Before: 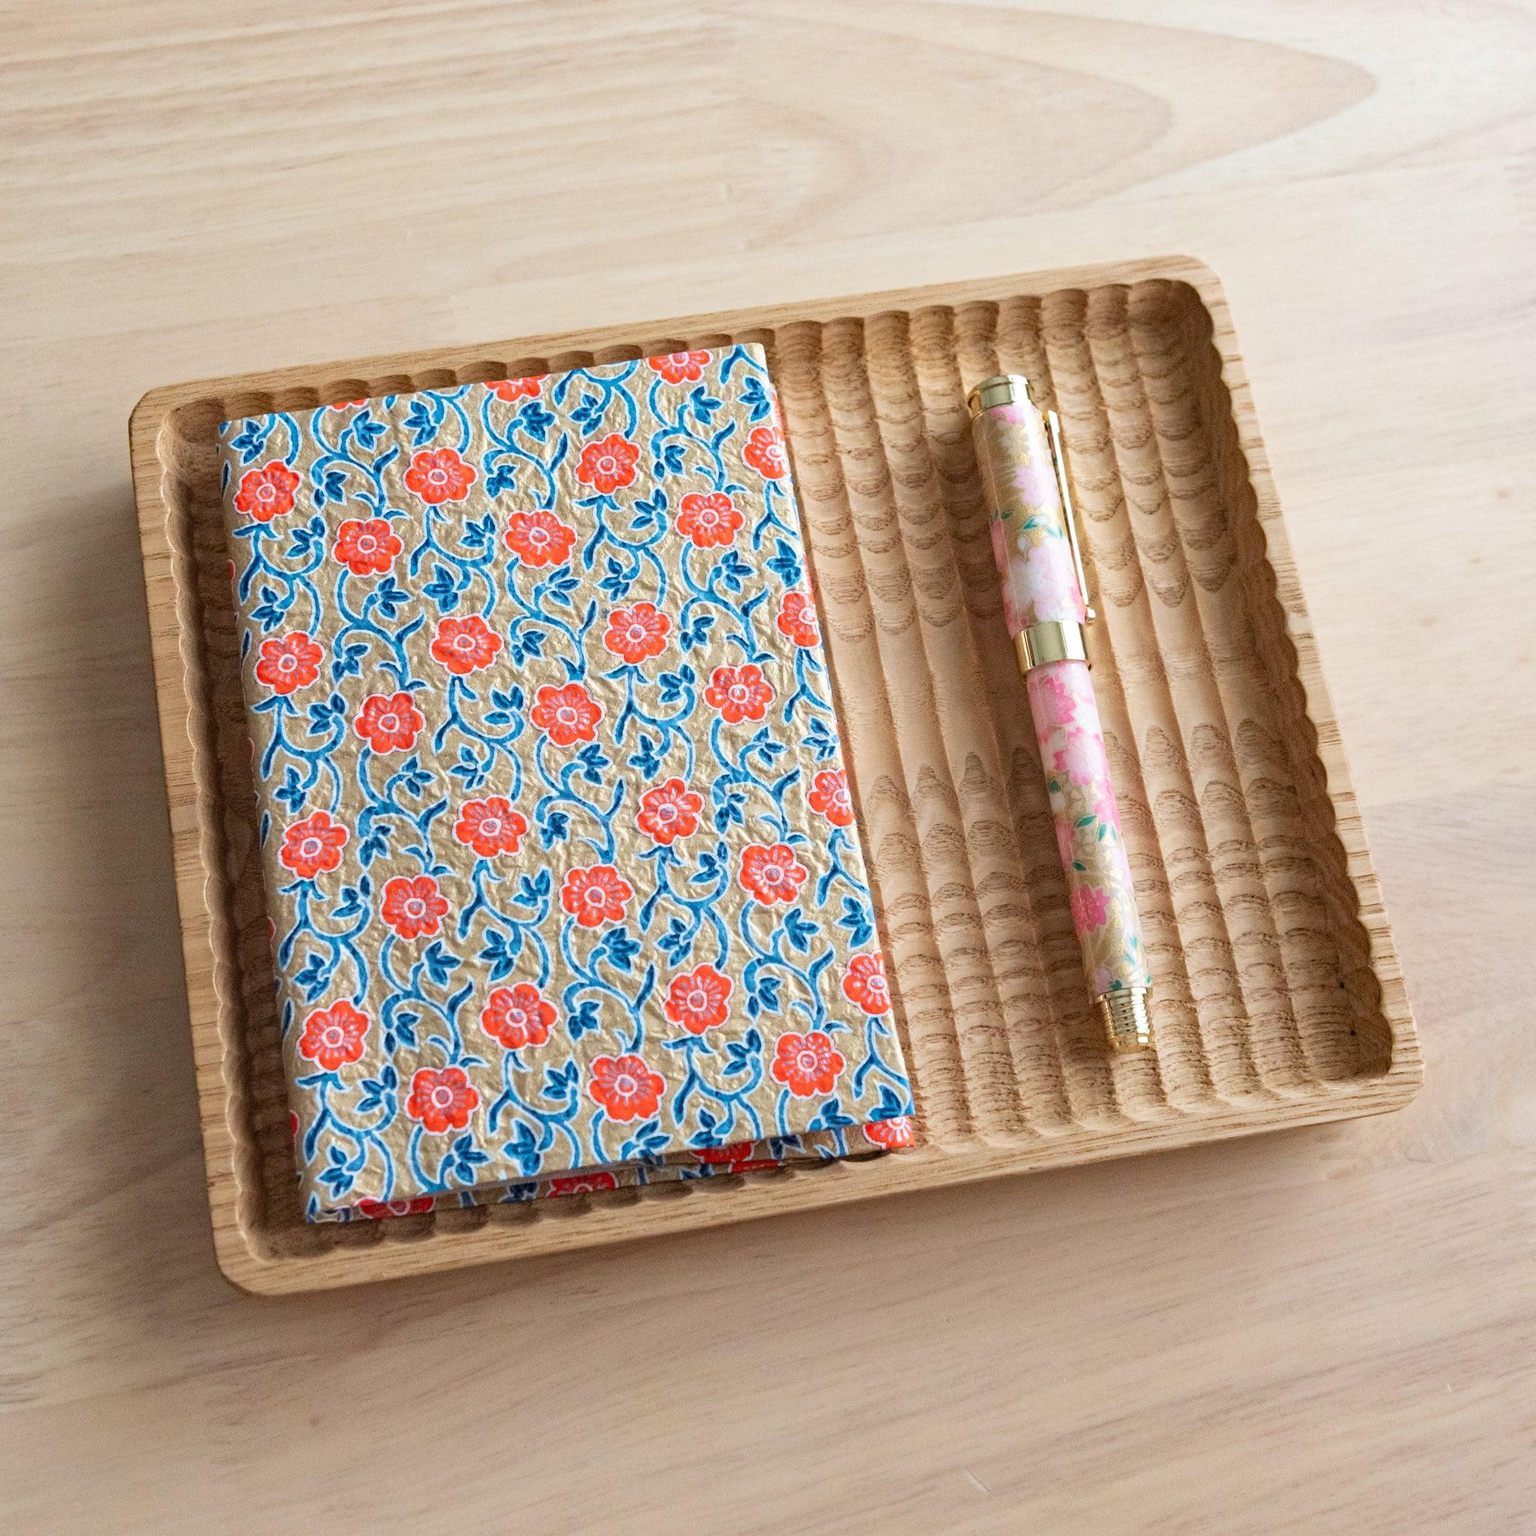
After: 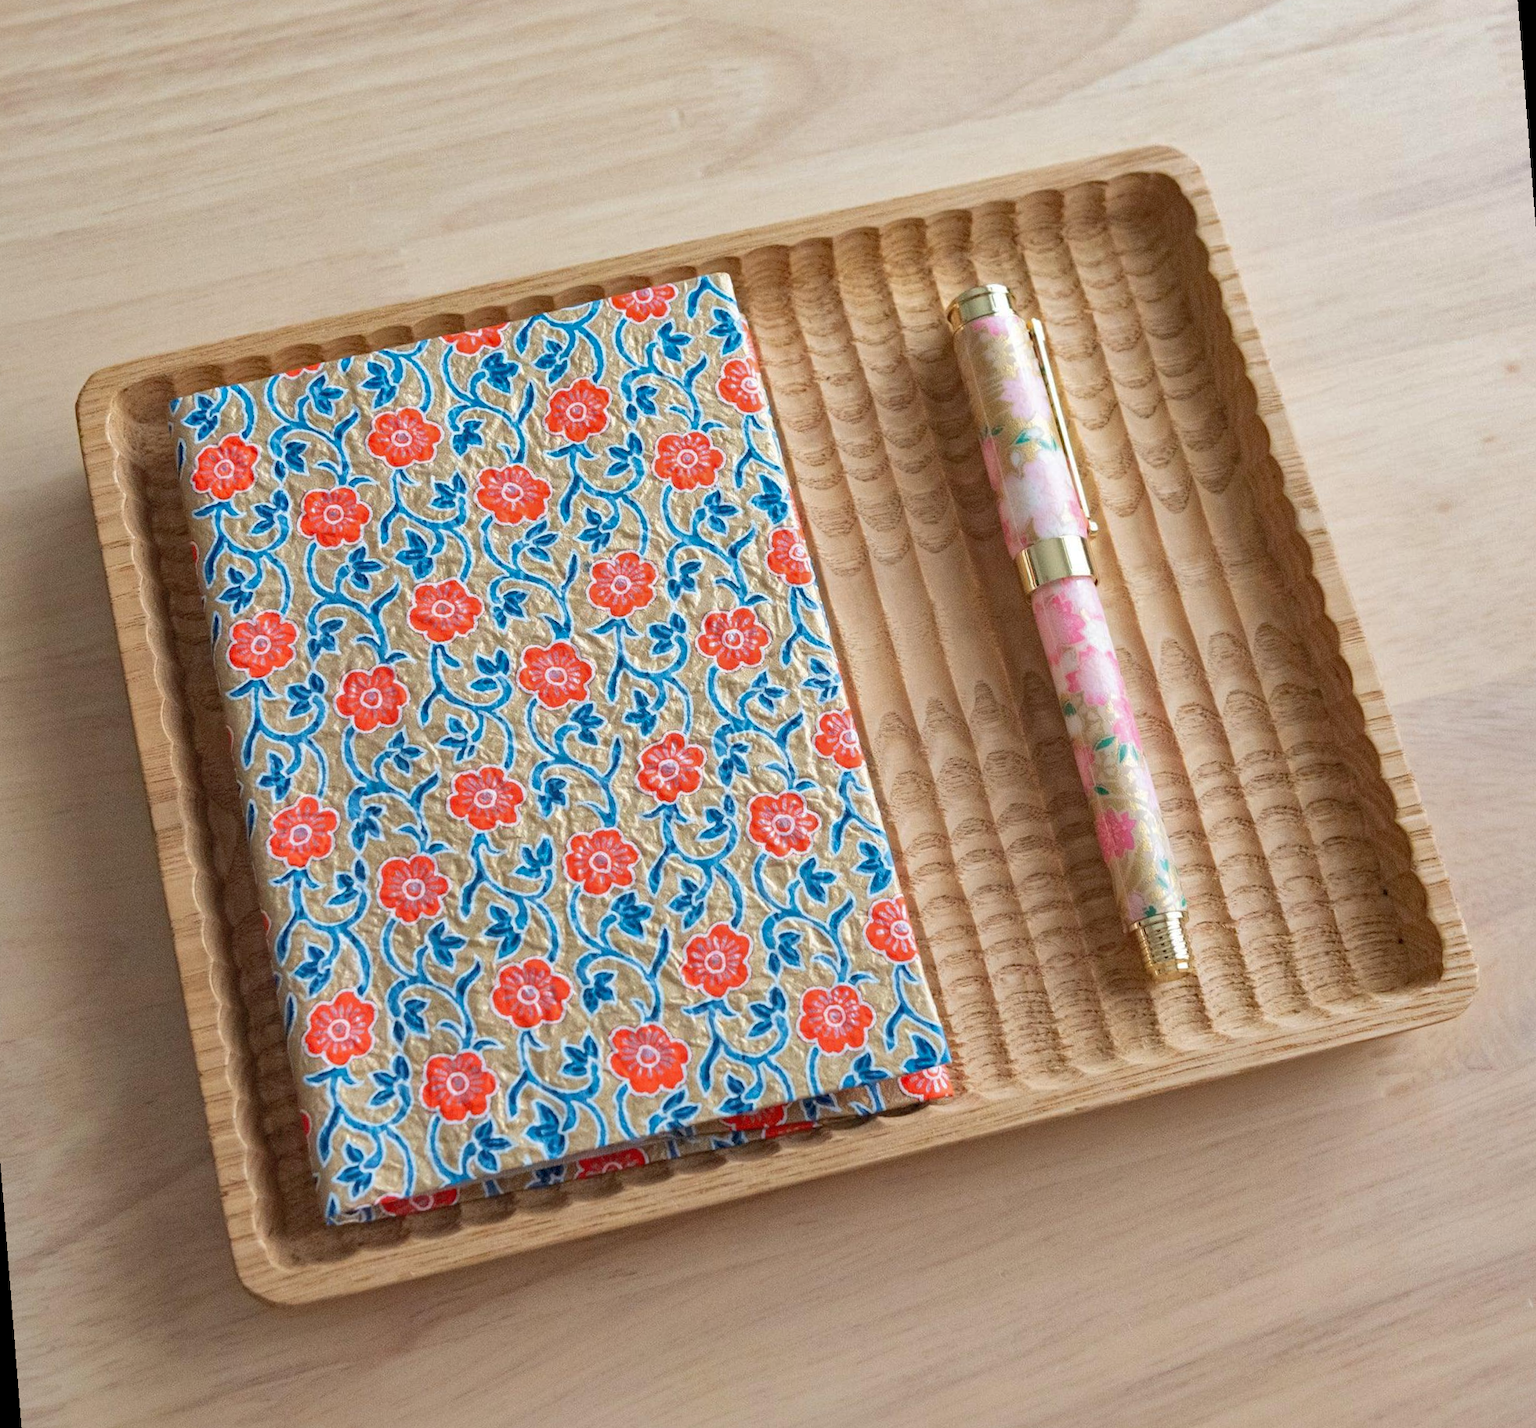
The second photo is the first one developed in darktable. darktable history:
shadows and highlights: on, module defaults
rotate and perspective: rotation -4.57°, crop left 0.054, crop right 0.944, crop top 0.087, crop bottom 0.914
